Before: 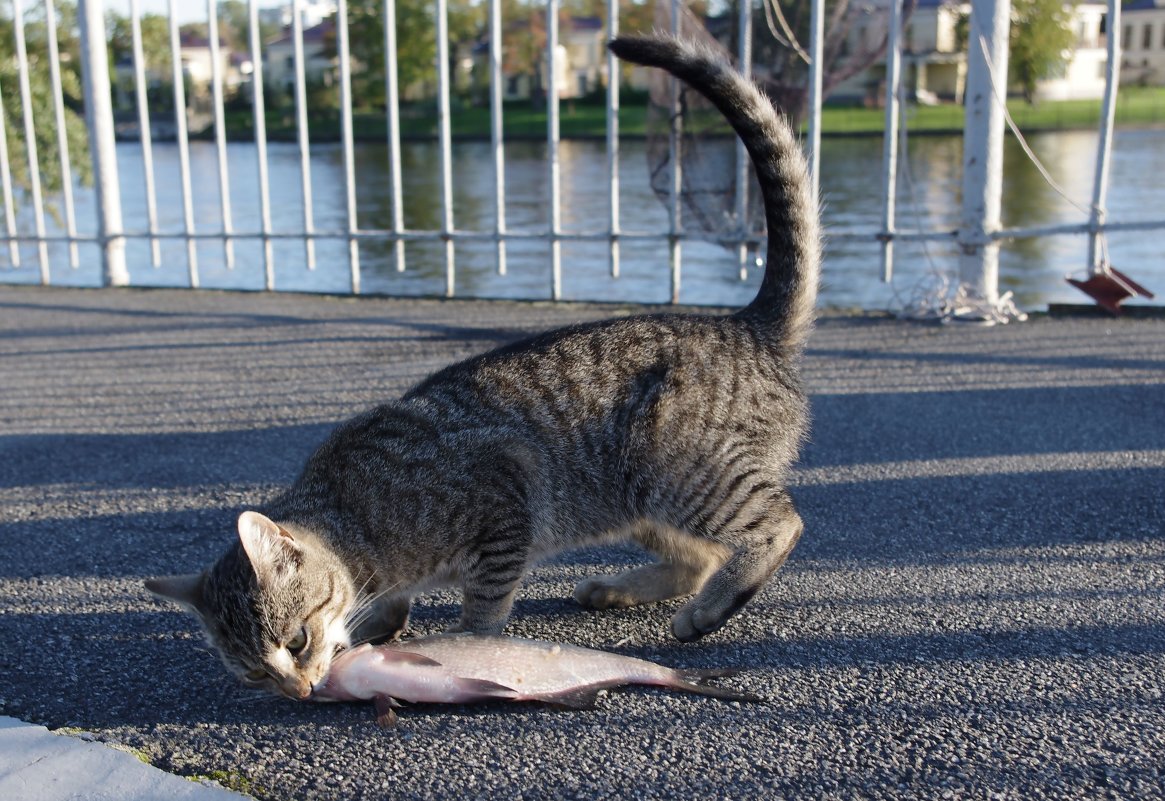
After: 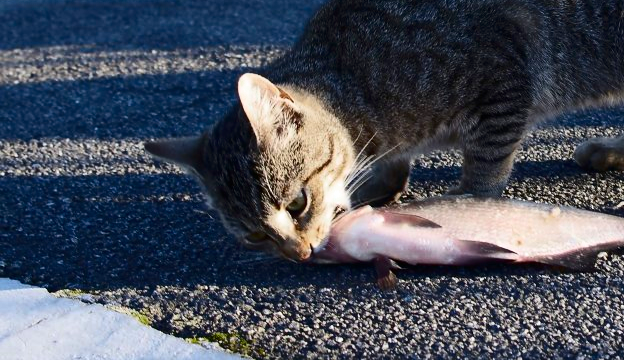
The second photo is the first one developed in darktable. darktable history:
crop and rotate: top 54.767%, right 46.353%, bottom 0.188%
color zones: curves: ch0 [(0, 0.554) (0.146, 0.662) (0.293, 0.86) (0.503, 0.774) (0.637, 0.106) (0.74, 0.072) (0.866, 0.488) (0.998, 0.569)]; ch1 [(0, 0) (0.143, 0) (0.286, 0) (0.429, 0) (0.571, 0) (0.714, 0) (0.857, 0)], mix -131.64%
contrast brightness saturation: contrast 0.285
